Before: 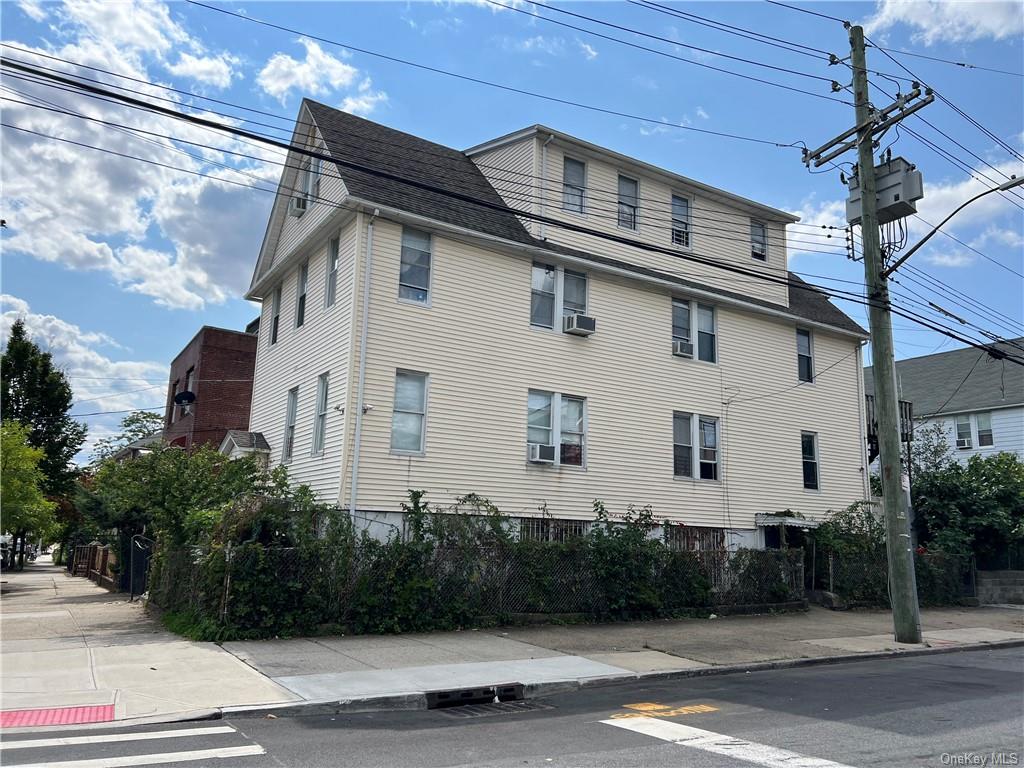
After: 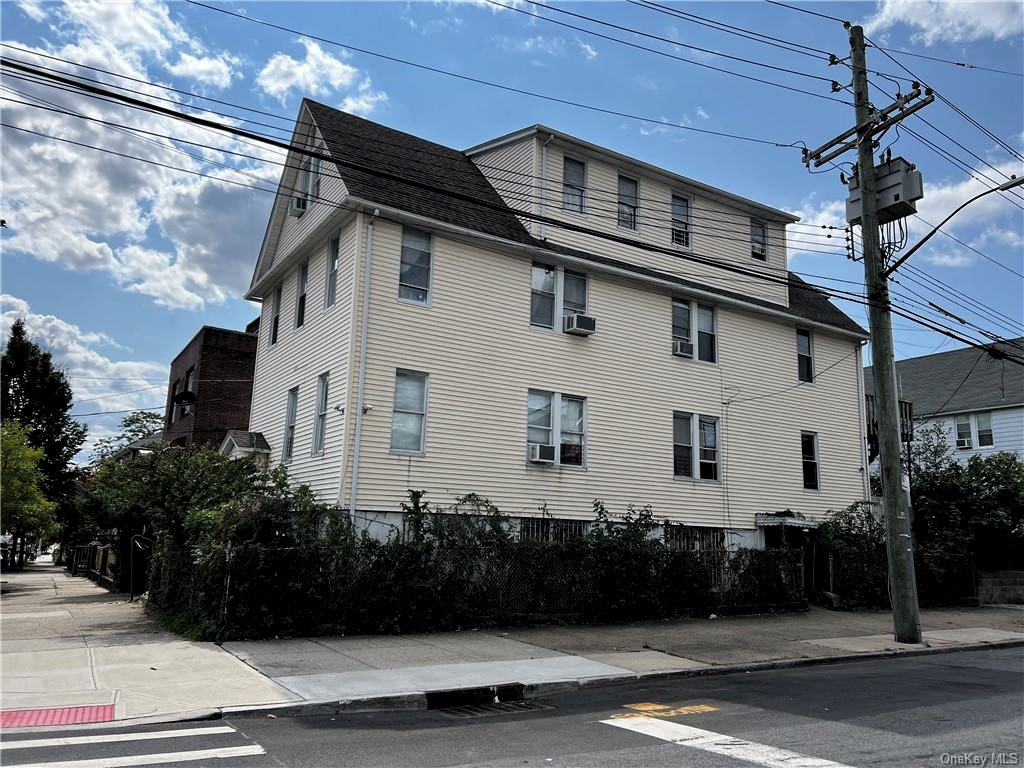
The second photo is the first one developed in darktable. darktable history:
levels: black 0.07%, levels [0.116, 0.574, 1]
